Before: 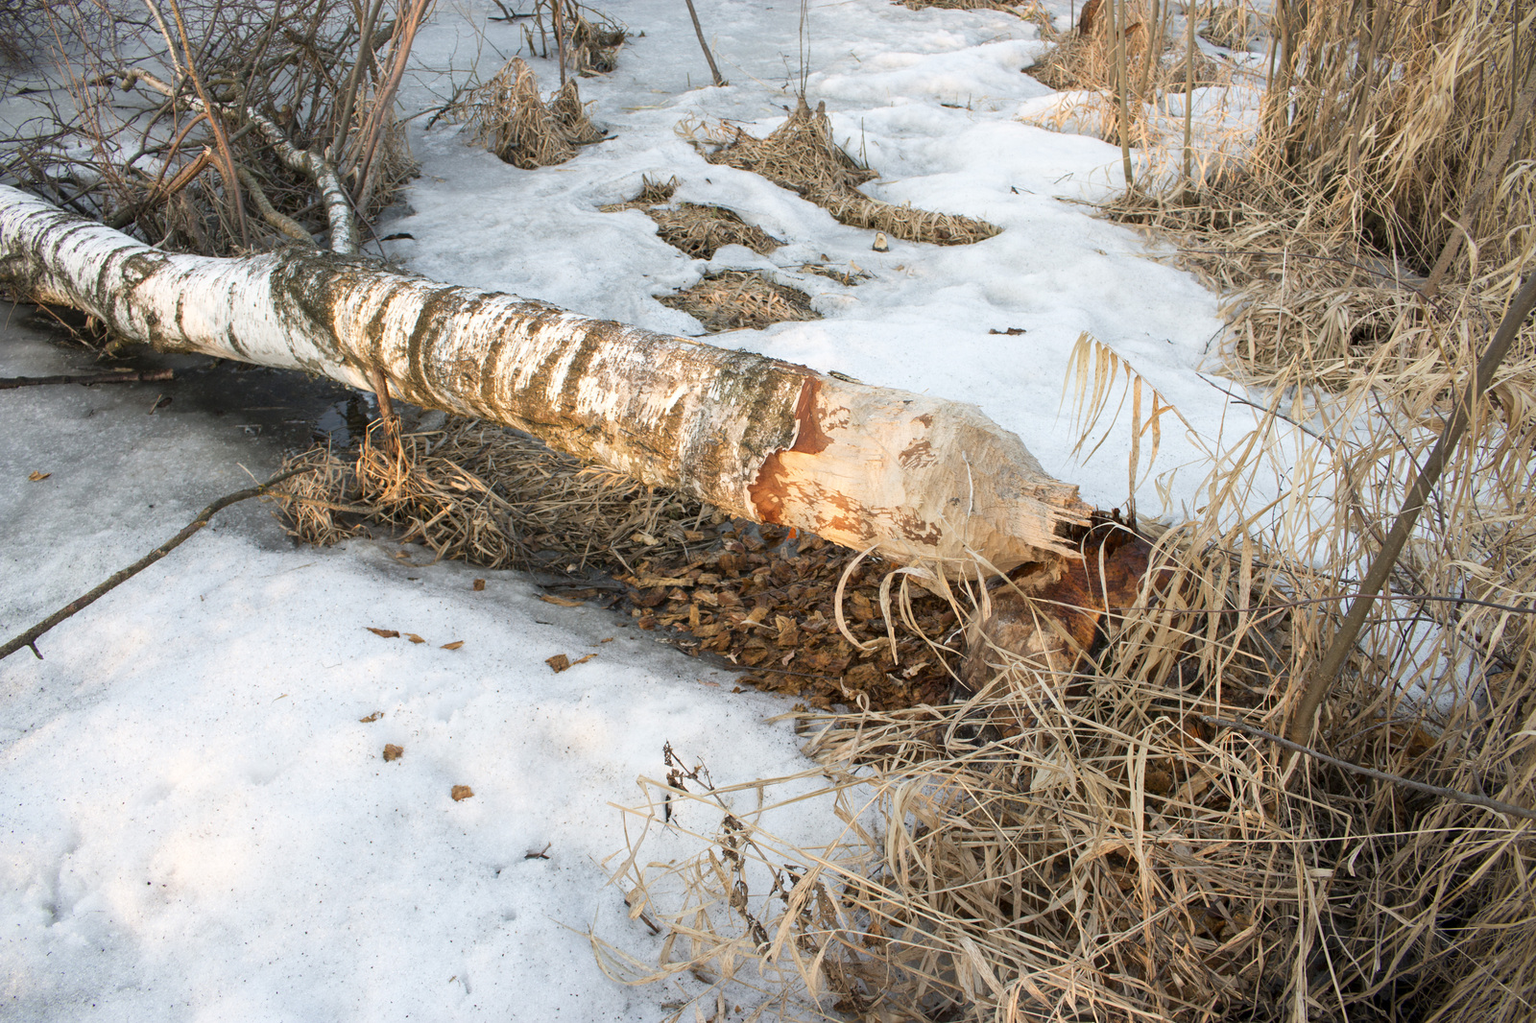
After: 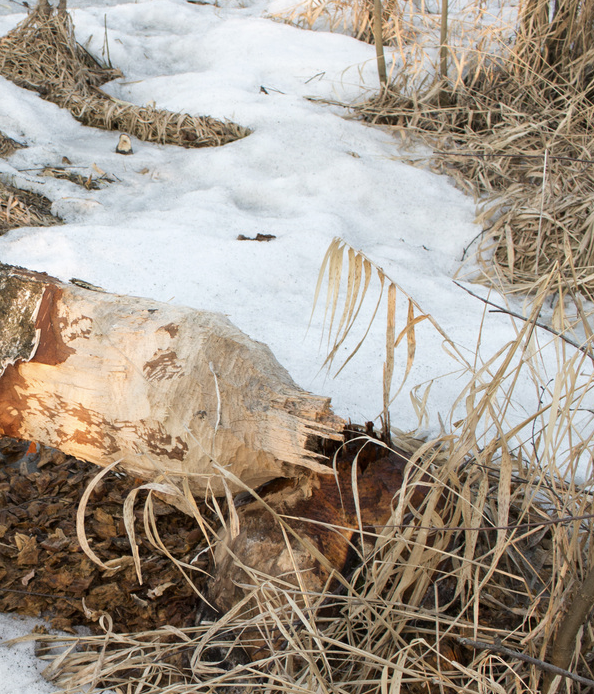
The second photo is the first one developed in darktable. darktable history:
crop and rotate: left 49.607%, top 10.142%, right 13.217%, bottom 24.722%
contrast brightness saturation: saturation -0.055
color balance rgb: power › luminance -8.855%, perceptual saturation grading › global saturation 0.659%
